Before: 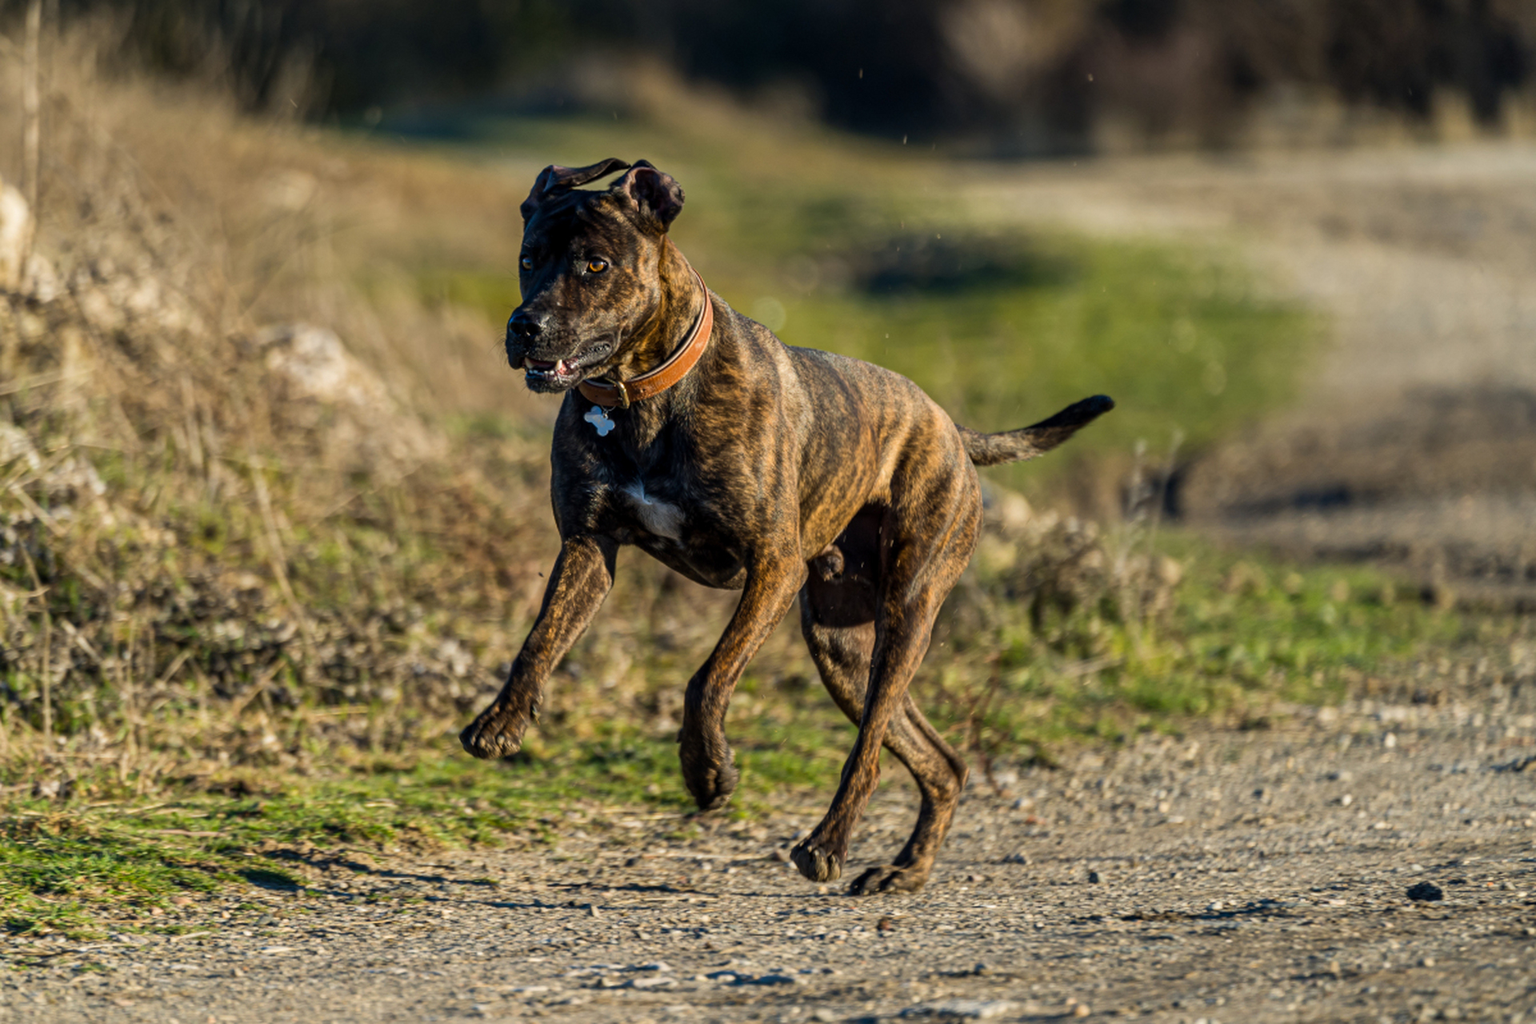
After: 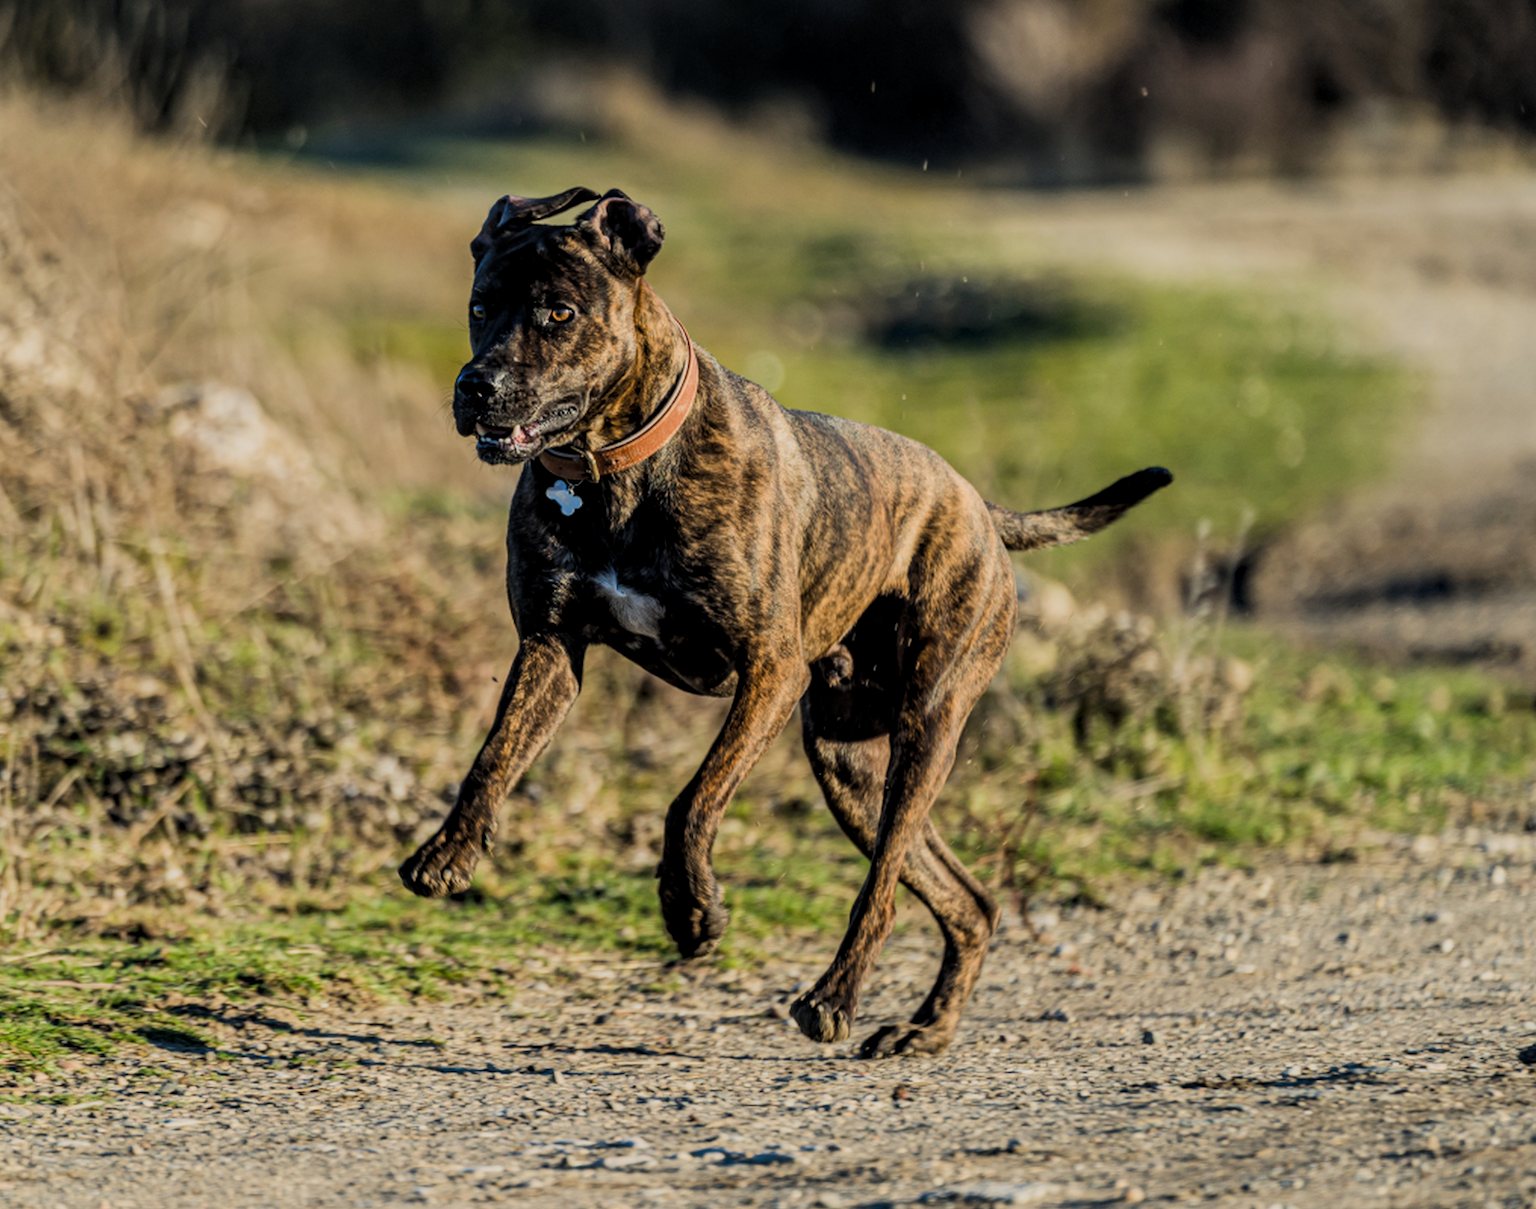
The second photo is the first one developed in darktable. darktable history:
exposure: exposure 0.374 EV, compensate highlight preservation false
crop: left 7.995%, right 7.391%
filmic rgb: black relative exposure -7.17 EV, white relative exposure 5.37 EV, threshold 3.06 EV, hardness 3.03, color science v5 (2021), contrast in shadows safe, contrast in highlights safe, enable highlight reconstruction true
local contrast: on, module defaults
